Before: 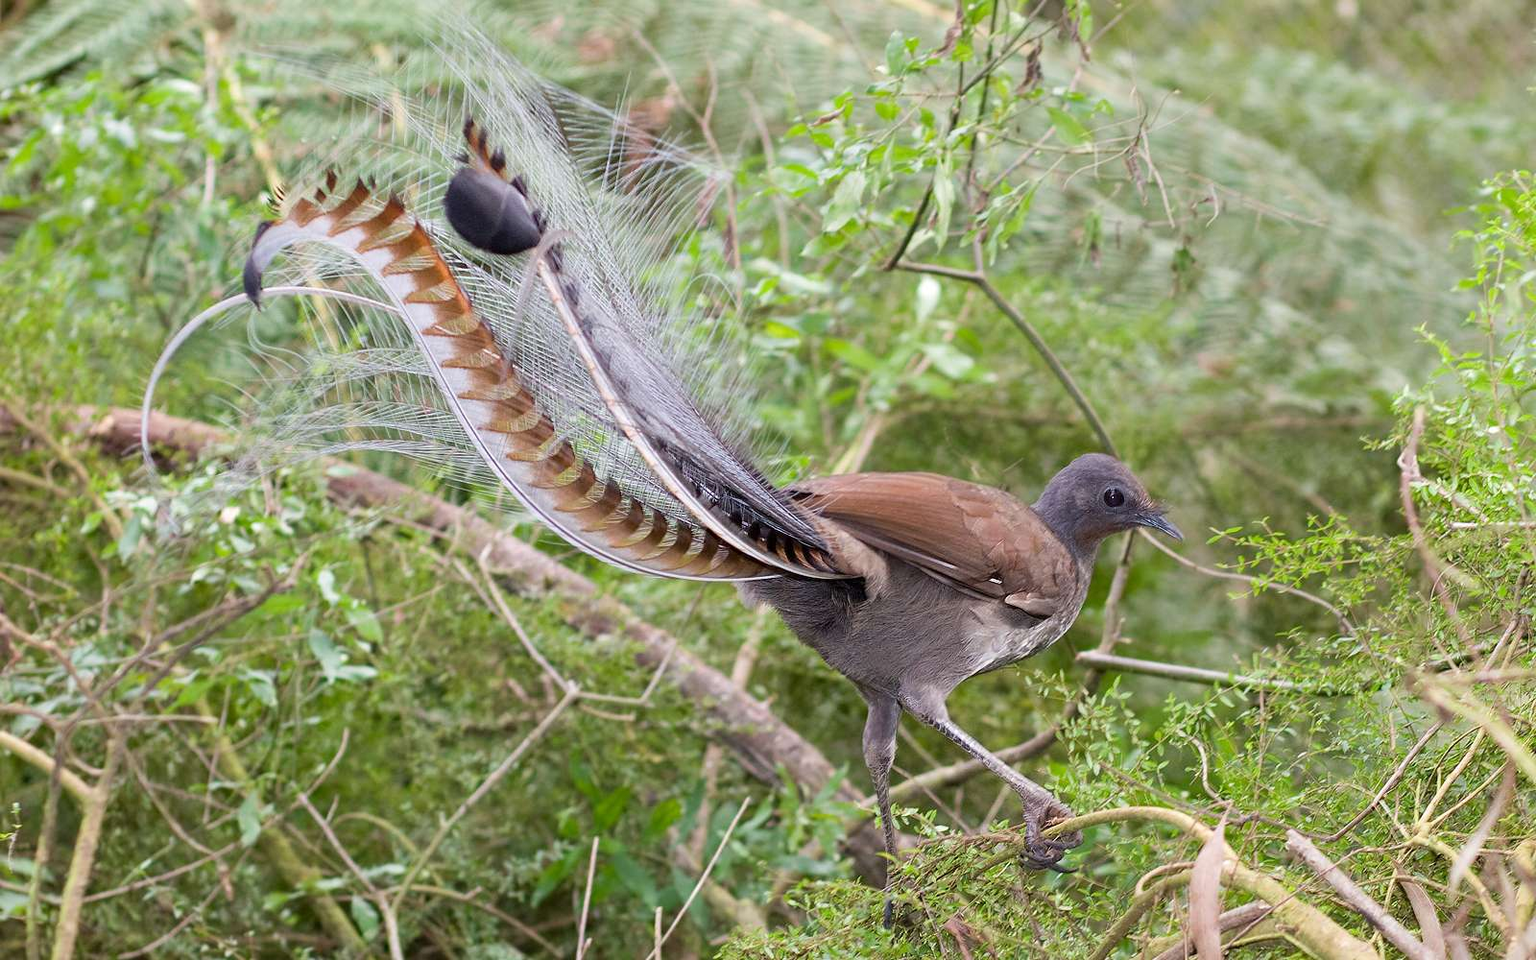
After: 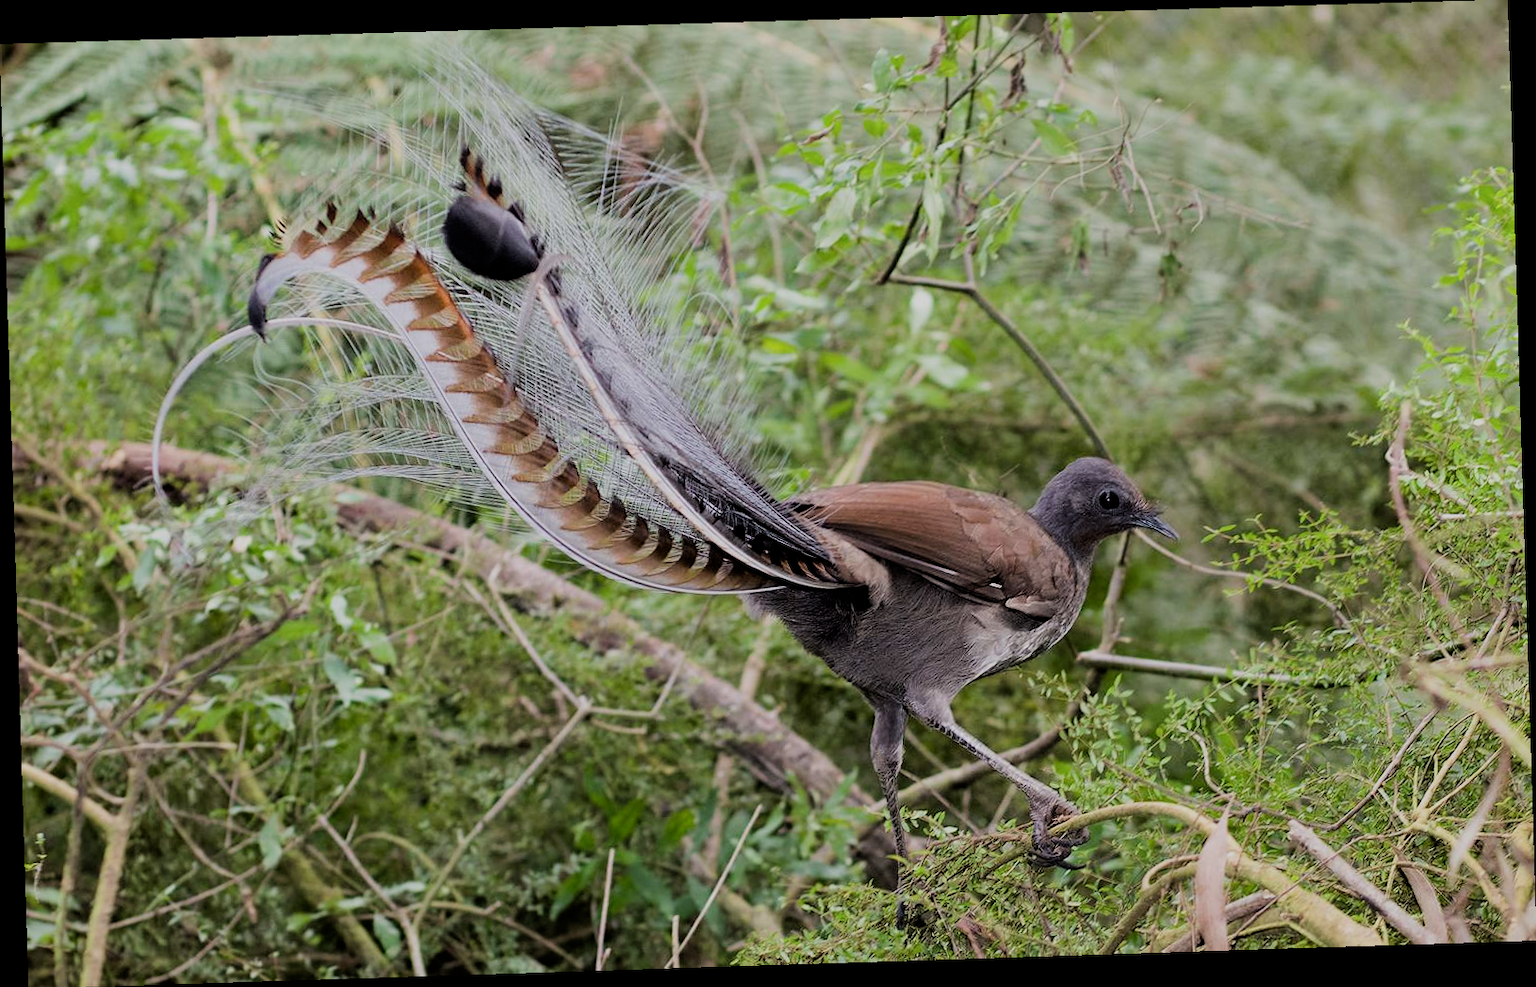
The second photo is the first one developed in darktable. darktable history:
rotate and perspective: rotation -1.77°, lens shift (horizontal) 0.004, automatic cropping off
filmic rgb: black relative exposure -5 EV, hardness 2.88, contrast 1.3, highlights saturation mix -30%
exposure: exposure -0.492 EV, compensate highlight preservation false
